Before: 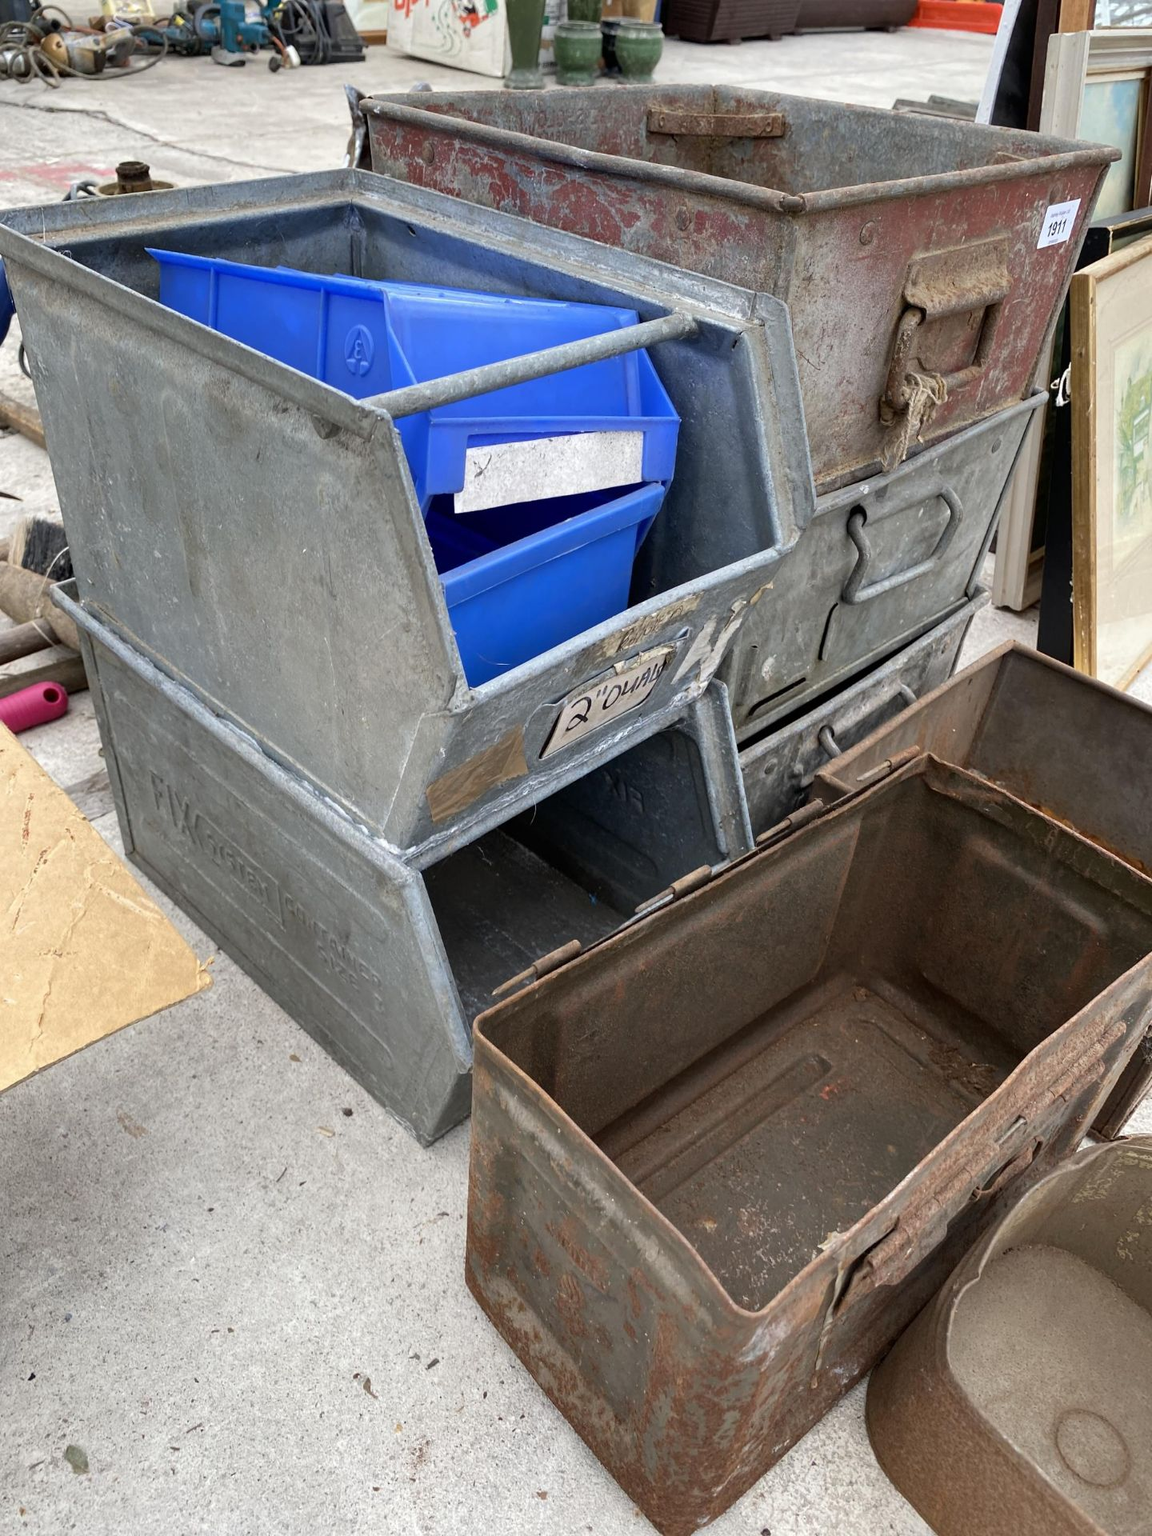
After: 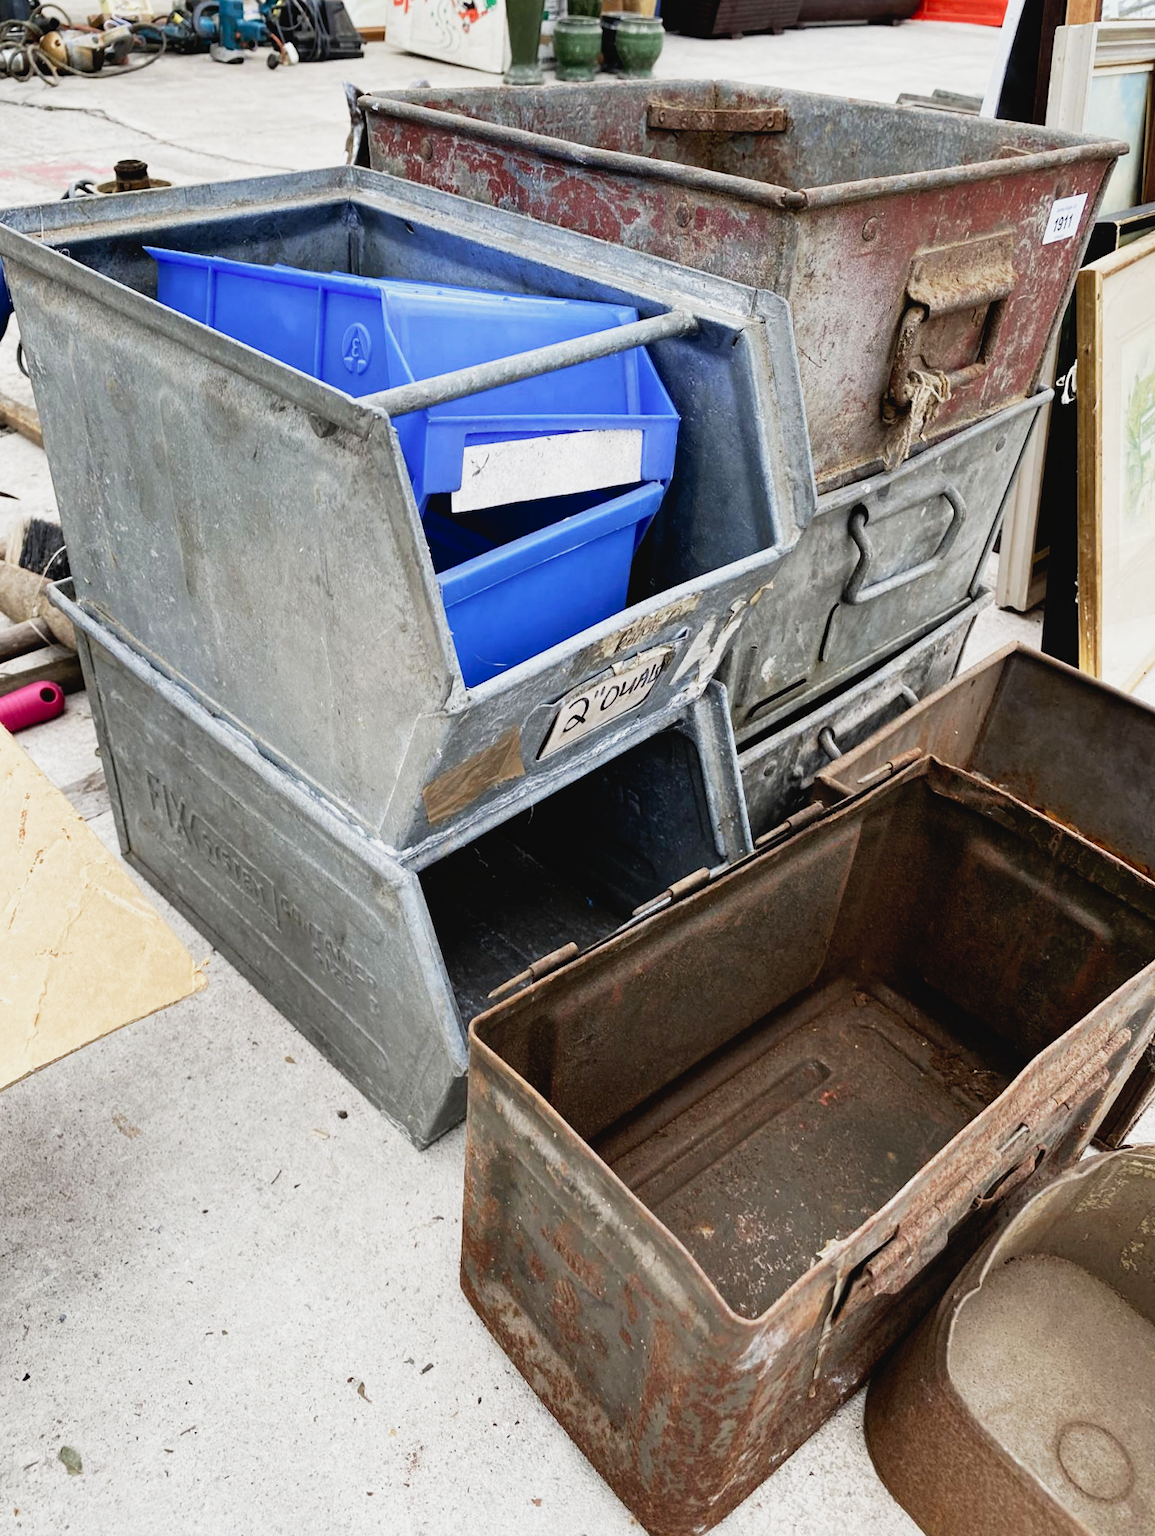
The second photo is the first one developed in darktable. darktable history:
tone curve: curves: ch0 [(0, 0) (0.003, 0.032) (0.011, 0.033) (0.025, 0.036) (0.044, 0.046) (0.069, 0.069) (0.1, 0.108) (0.136, 0.157) (0.177, 0.208) (0.224, 0.256) (0.277, 0.313) (0.335, 0.379) (0.399, 0.444) (0.468, 0.514) (0.543, 0.595) (0.623, 0.687) (0.709, 0.772) (0.801, 0.854) (0.898, 0.933) (1, 1)], preserve colors none
sigmoid: contrast 1.7, skew 0.1, preserve hue 0%, red attenuation 0.1, red rotation 0.035, green attenuation 0.1, green rotation -0.017, blue attenuation 0.15, blue rotation -0.052, base primaries Rec2020
rotate and perspective: rotation 0.192°, lens shift (horizontal) -0.015, crop left 0.005, crop right 0.996, crop top 0.006, crop bottom 0.99
